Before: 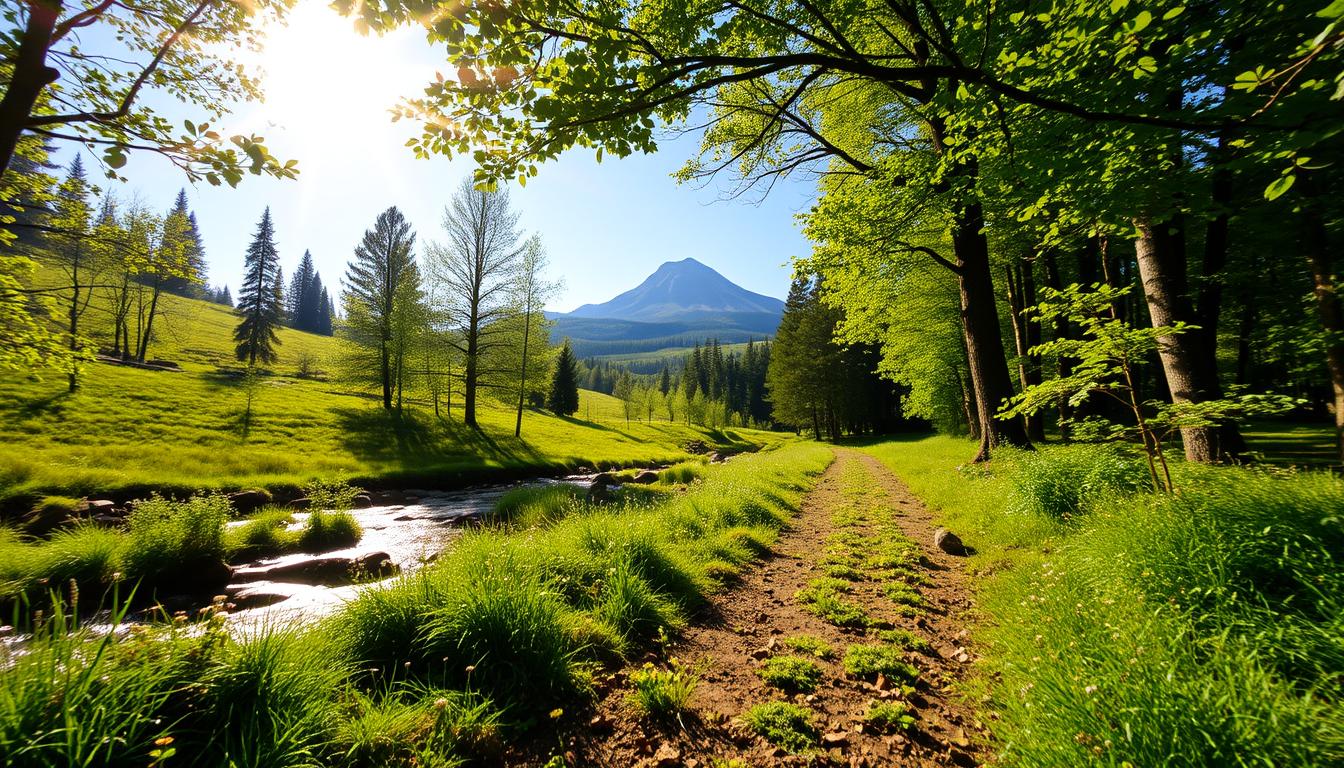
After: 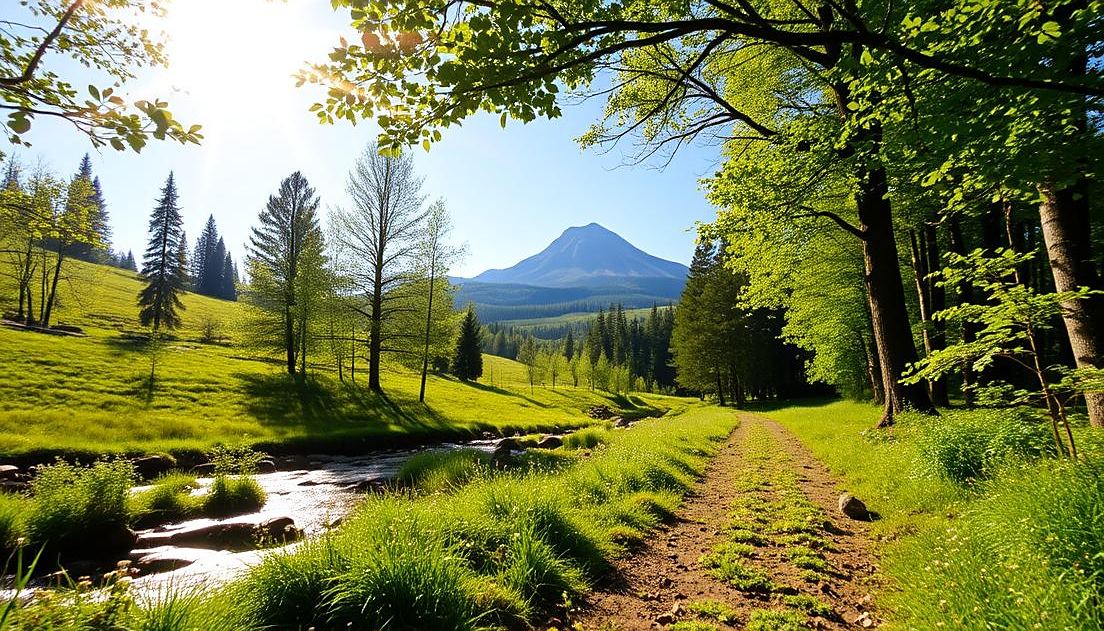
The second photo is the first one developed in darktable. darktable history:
sharpen: radius 1.559, amount 0.373, threshold 1.271
crop and rotate: left 7.196%, top 4.574%, right 10.605%, bottom 13.178%
